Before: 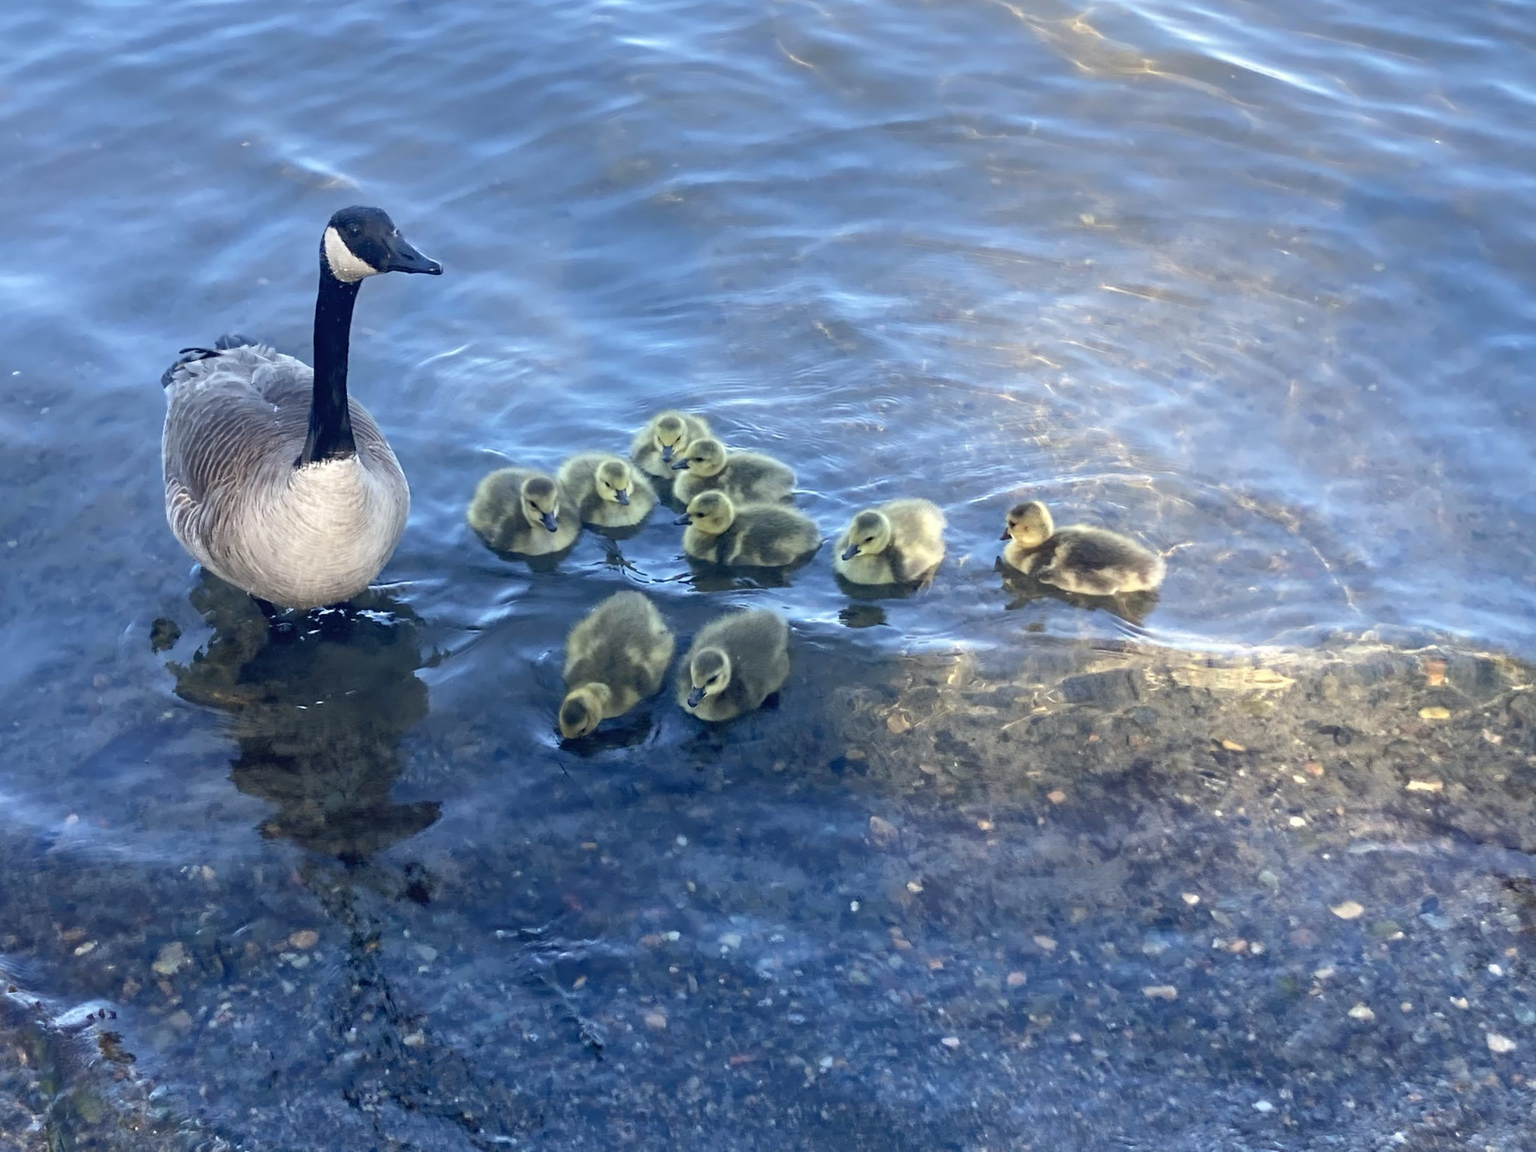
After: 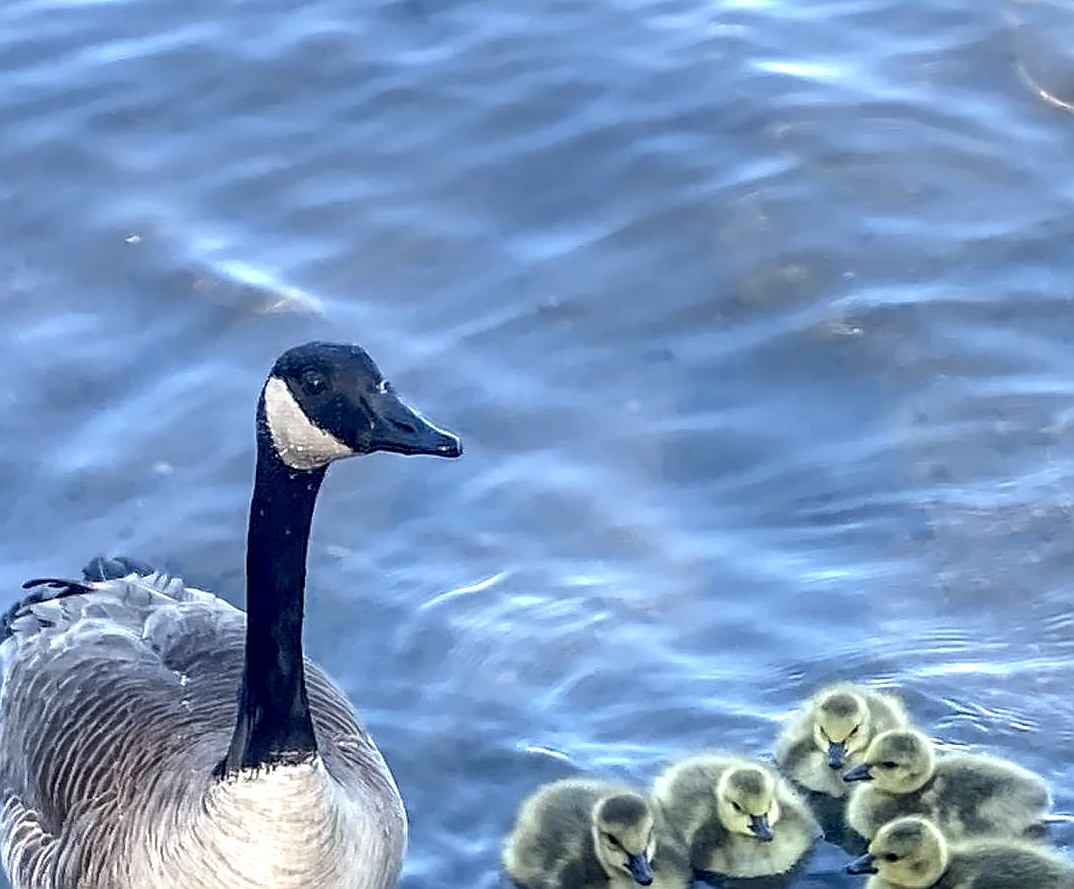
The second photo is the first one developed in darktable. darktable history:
exposure: exposure 0.2 EV, compensate highlight preservation false
crop and rotate: left 10.817%, top 0.062%, right 47.194%, bottom 53.626%
local contrast: highlights 25%, detail 150%
sharpen: radius 1.4, amount 1.25, threshold 0.7
